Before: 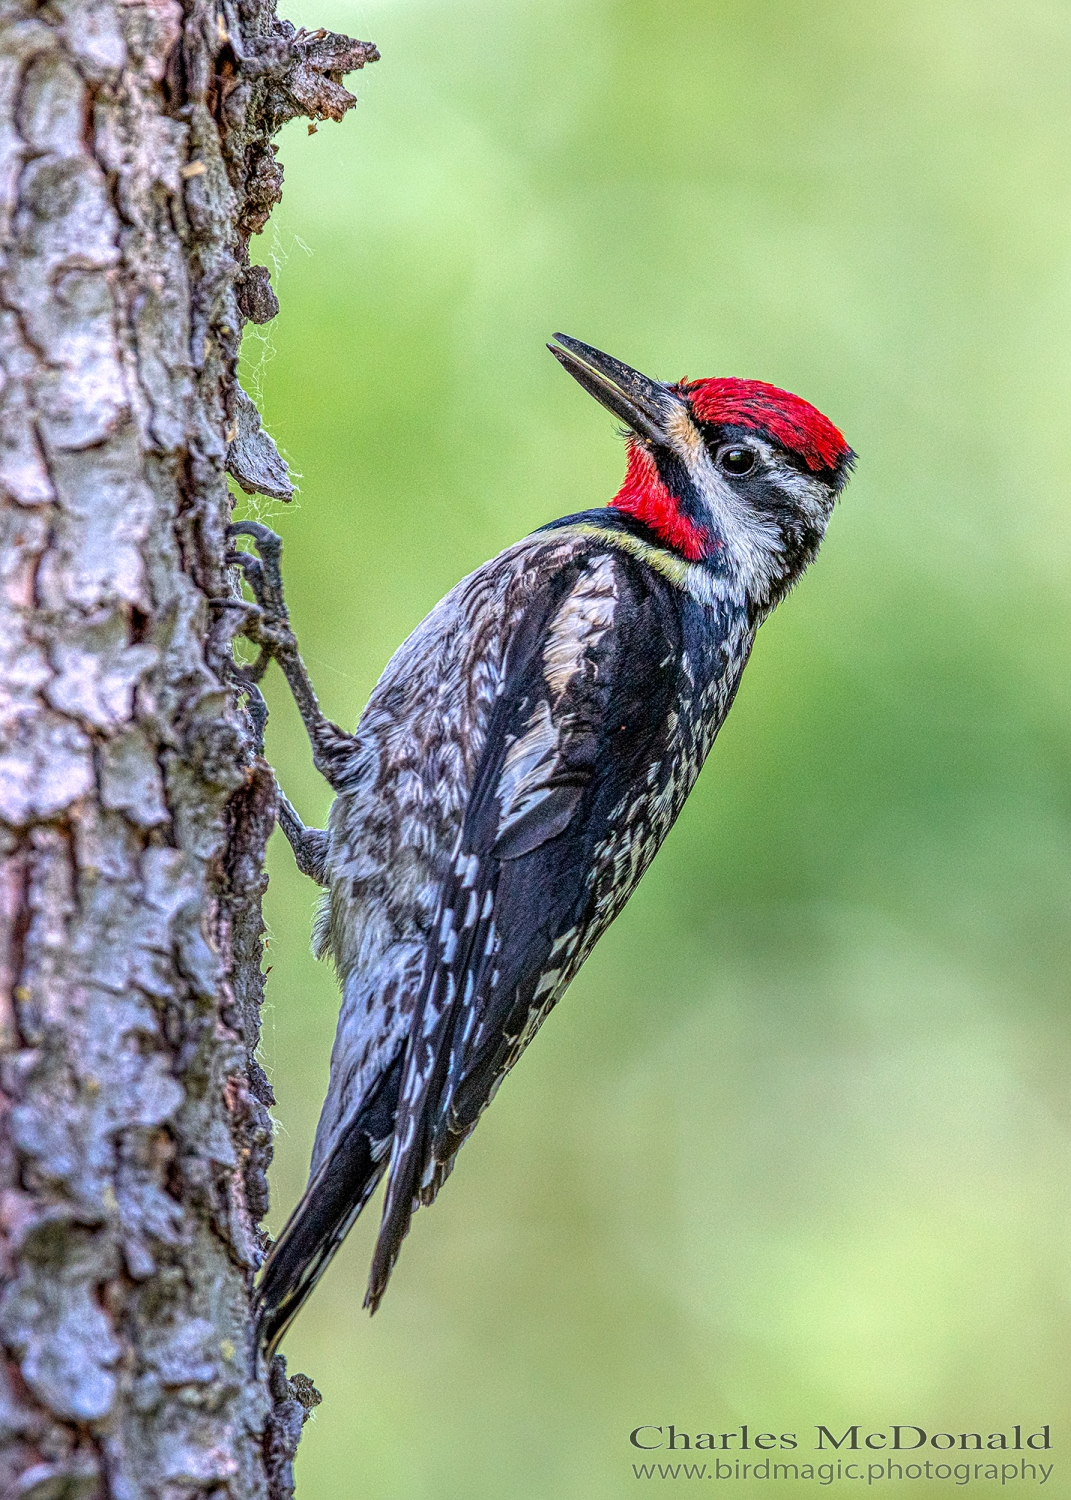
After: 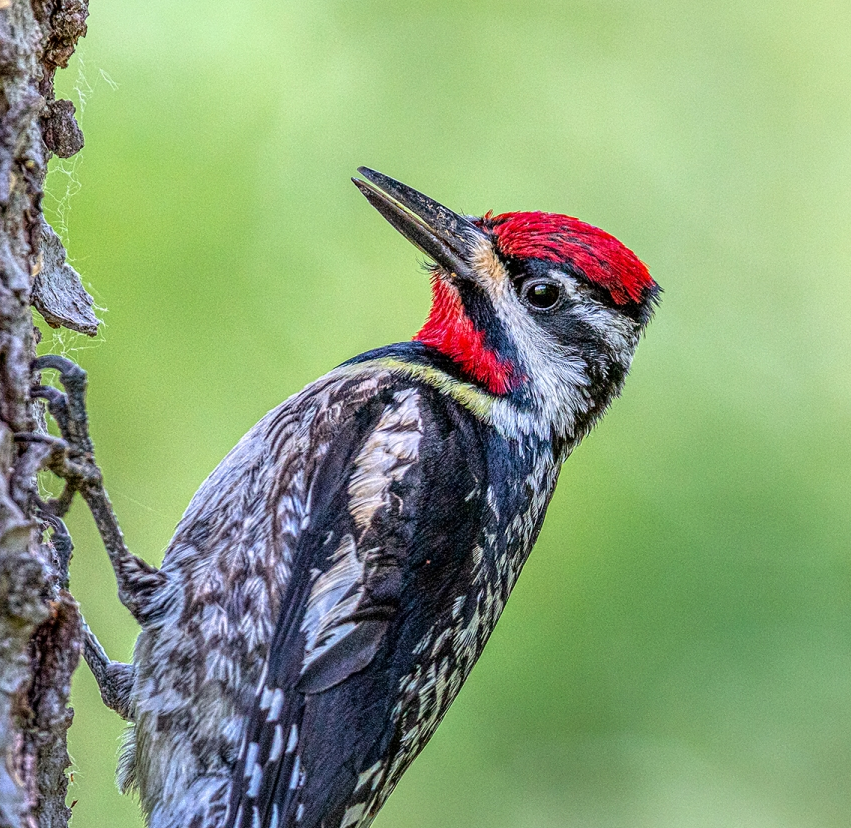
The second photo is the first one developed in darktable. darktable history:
crop: left 18.252%, top 11.101%, right 2.232%, bottom 33.641%
